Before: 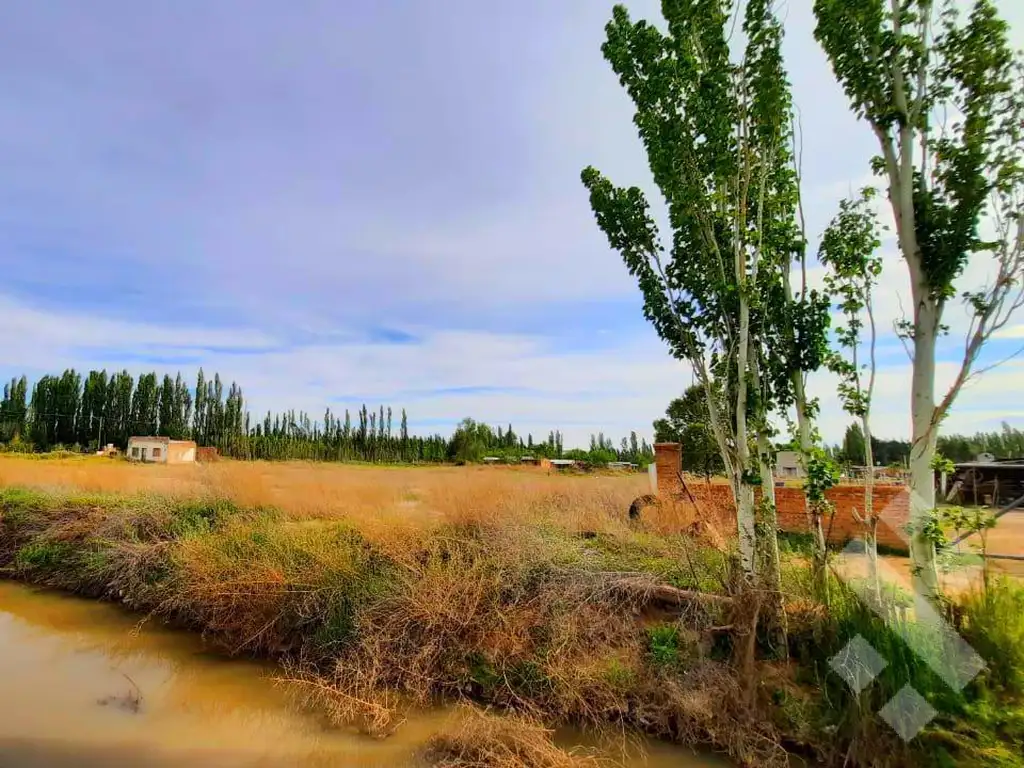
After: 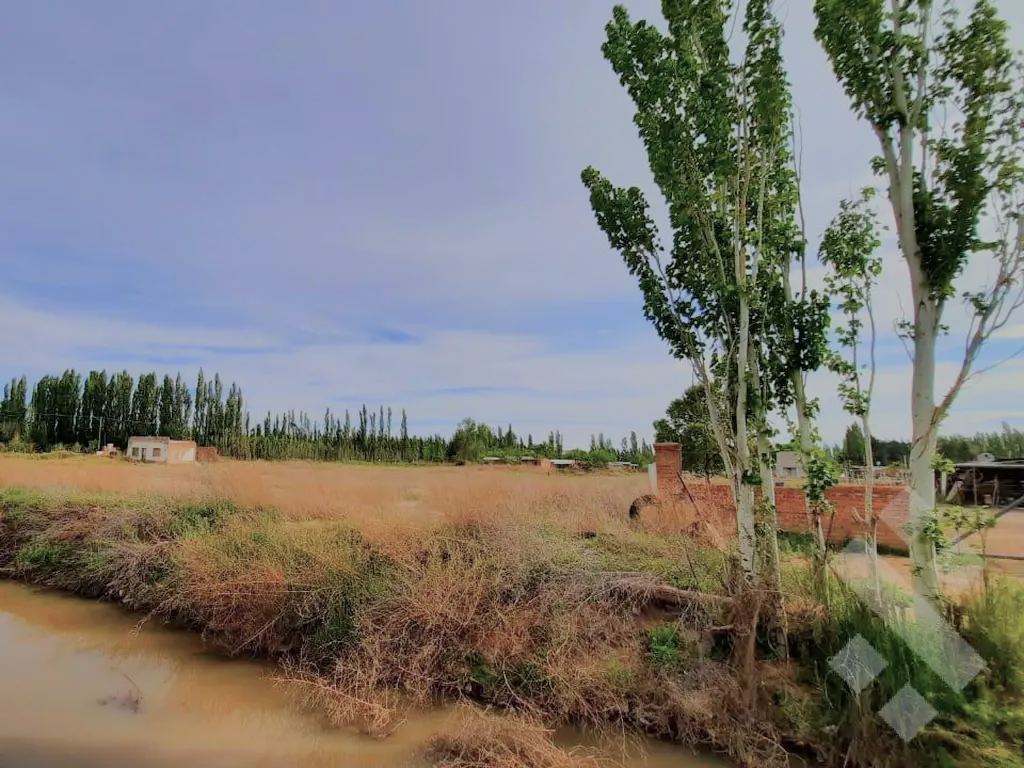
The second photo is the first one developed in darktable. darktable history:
white balance: red 0.984, blue 1.059
filmic rgb: white relative exposure 3.8 EV, hardness 4.35
color balance rgb: perceptual saturation grading › global saturation -27.94%, hue shift -2.27°, contrast -21.26%
